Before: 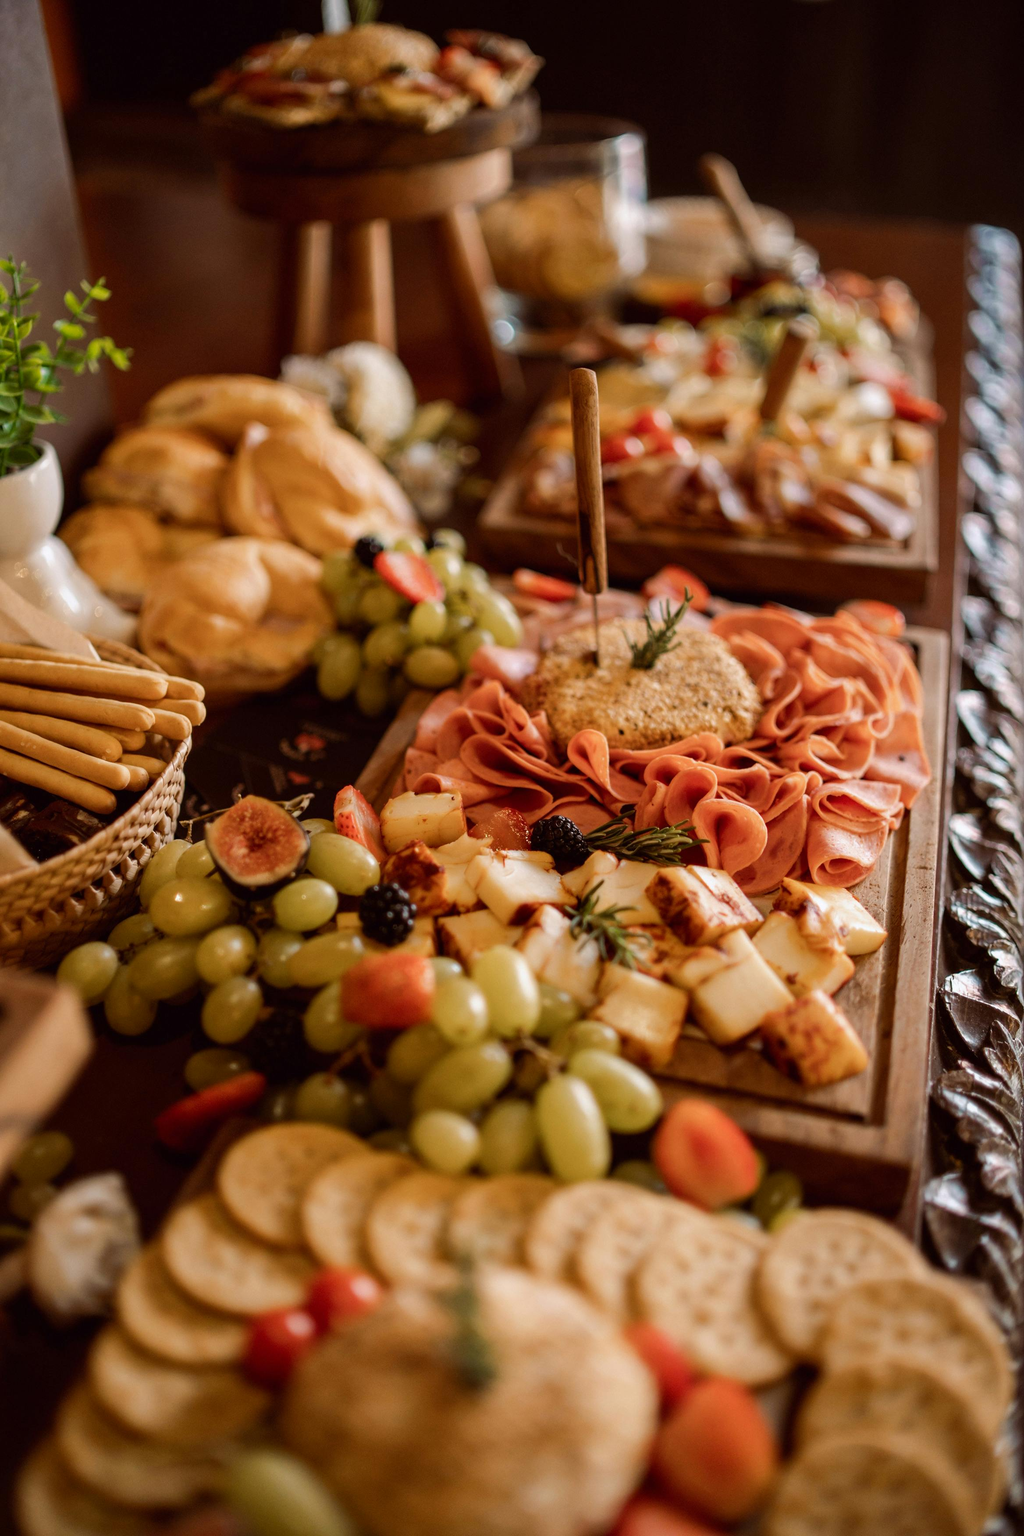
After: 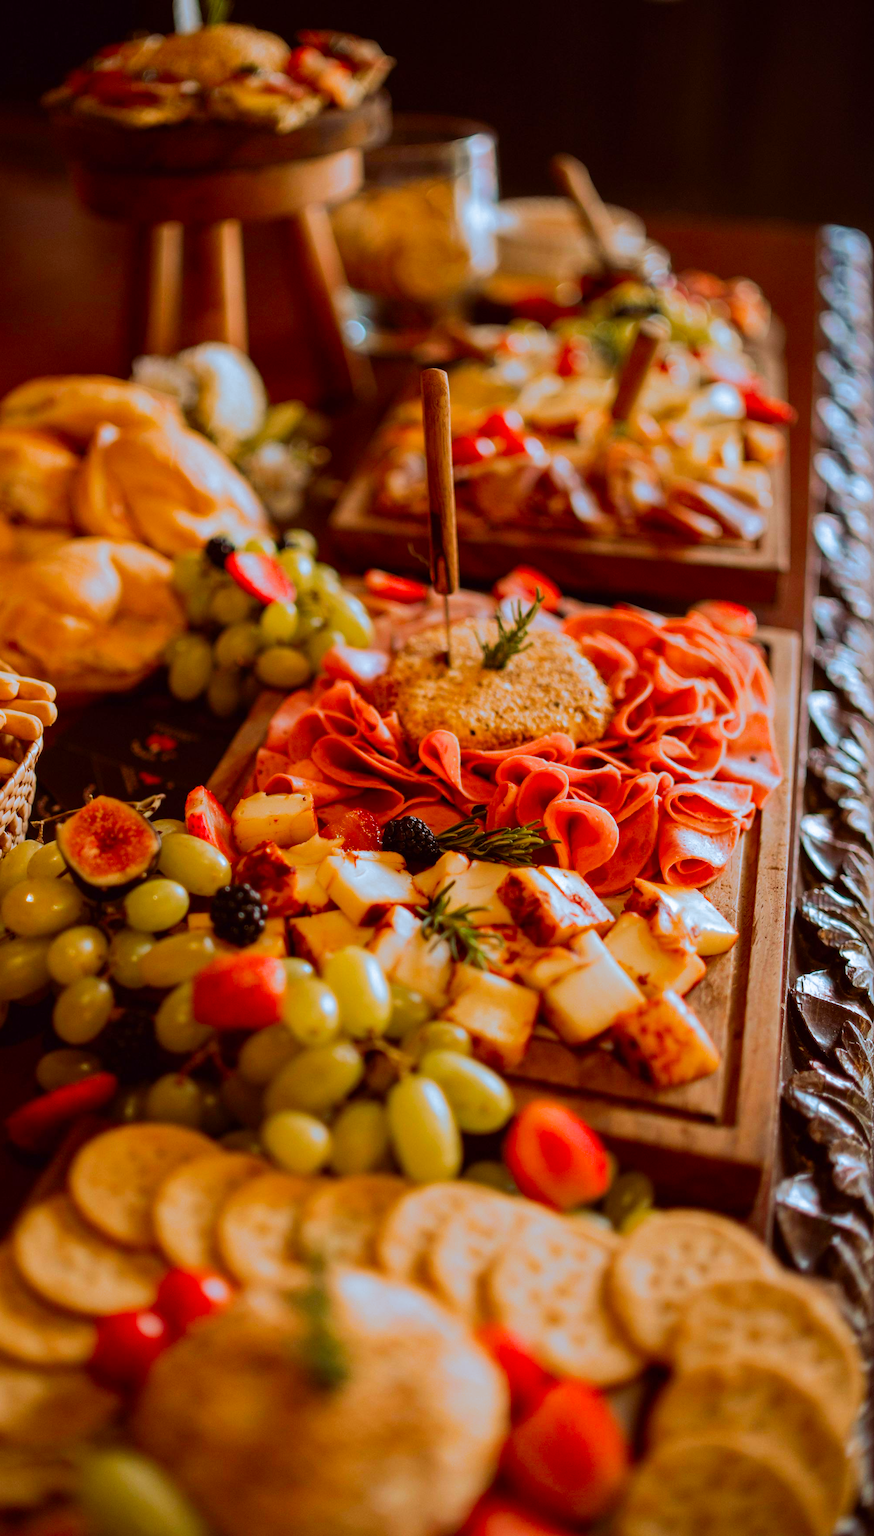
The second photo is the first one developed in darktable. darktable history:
crop and rotate: left 14.584%
split-toning: shadows › hue 351.18°, shadows › saturation 0.86, highlights › hue 218.82°, highlights › saturation 0.73, balance -19.167
contrast brightness saturation: saturation 0.5
